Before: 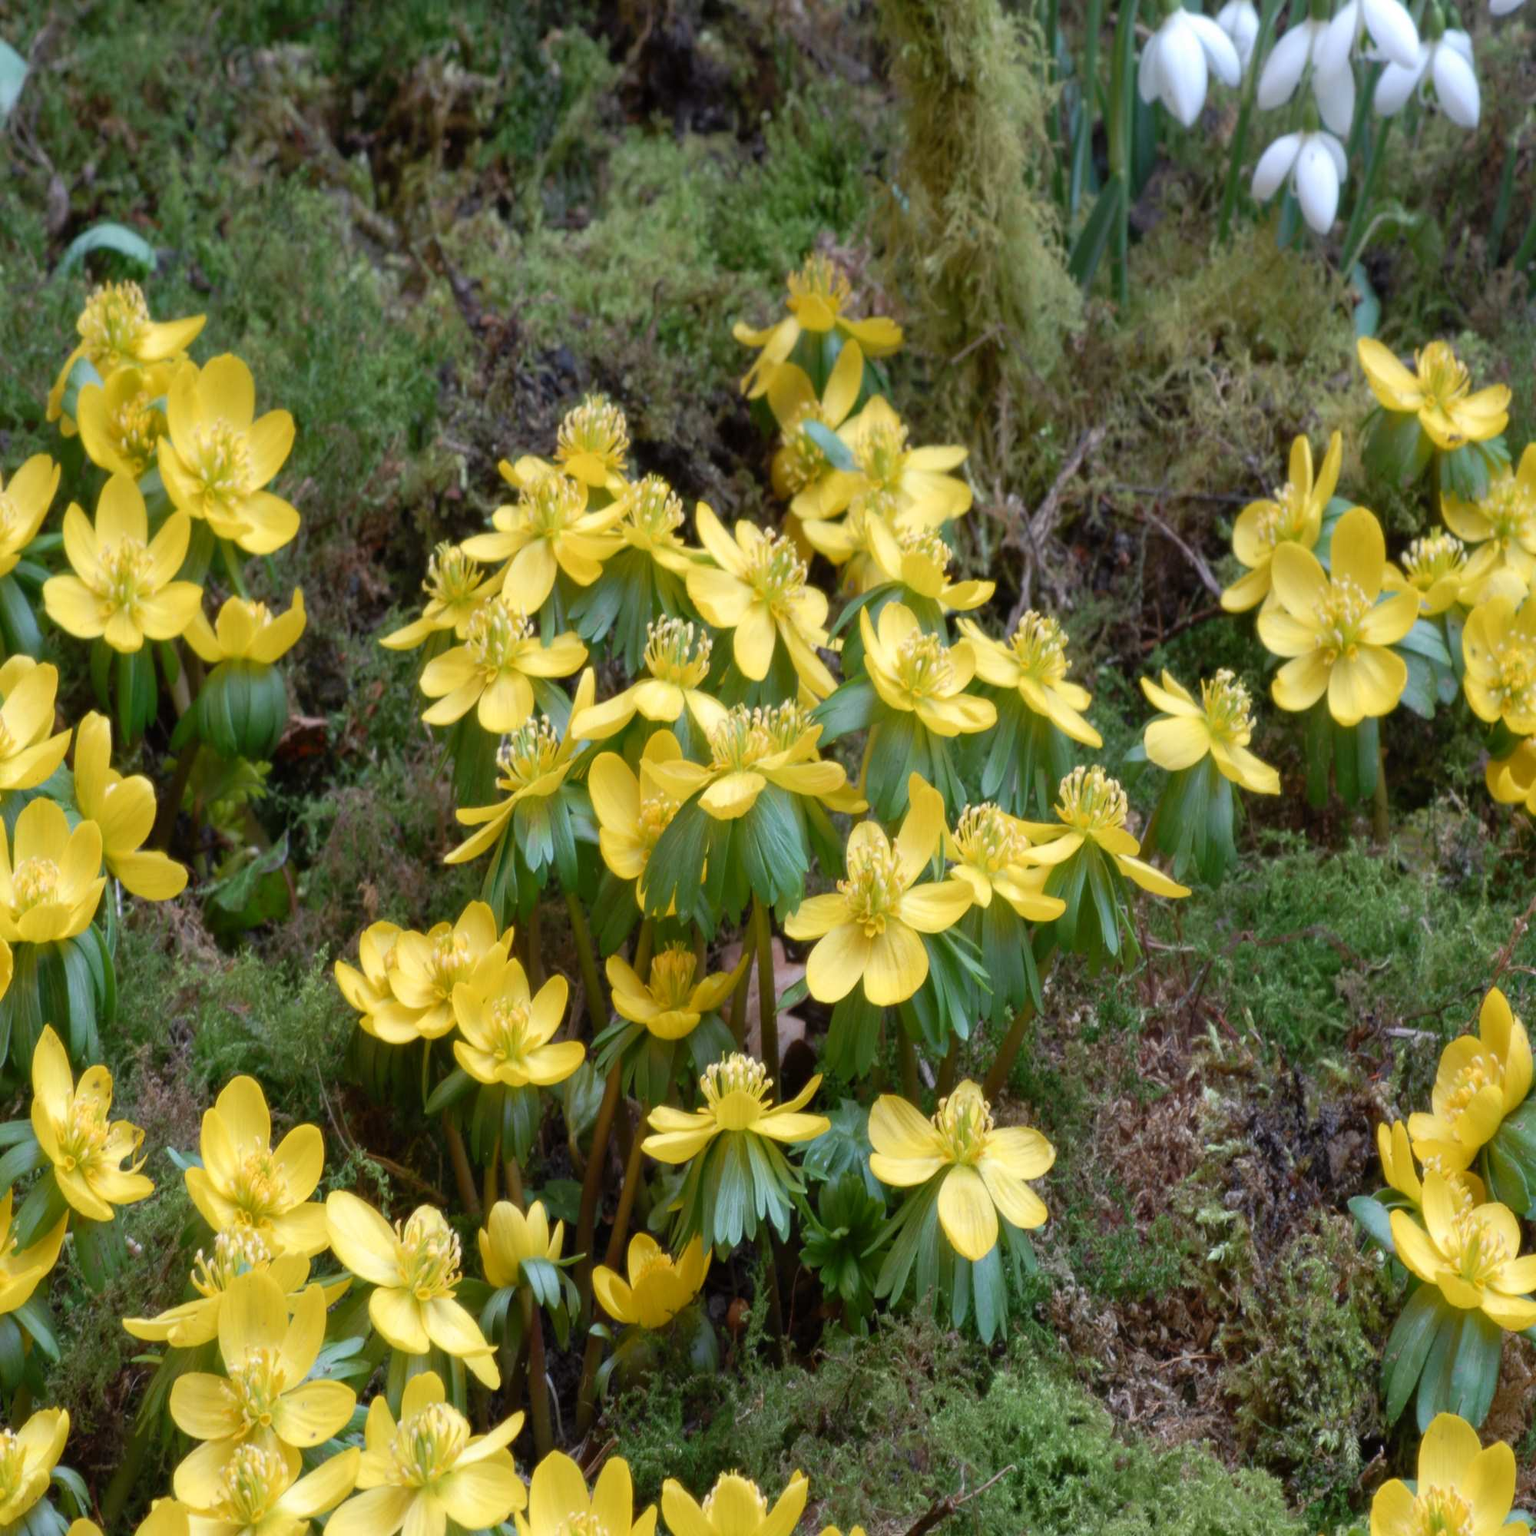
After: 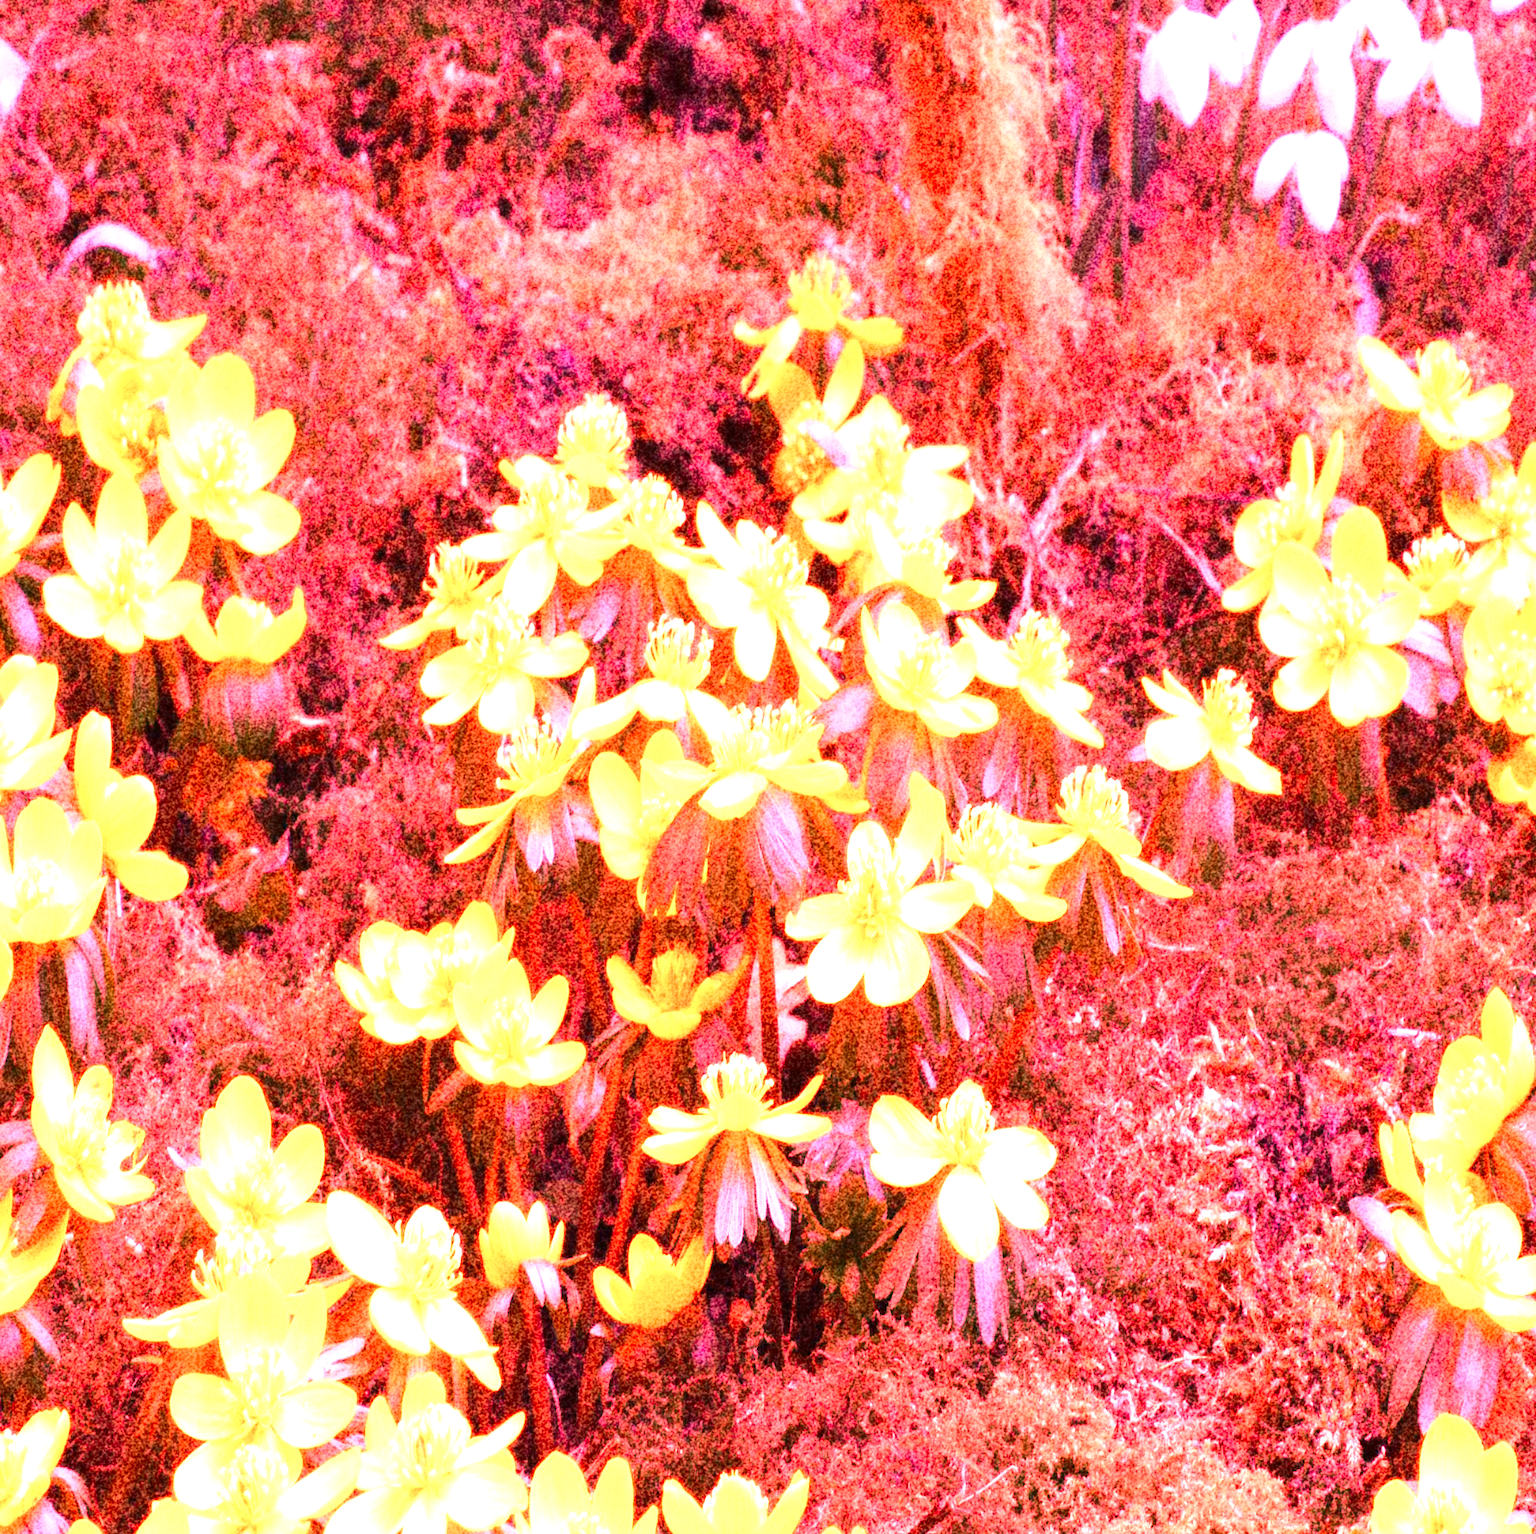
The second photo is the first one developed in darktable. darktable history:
white balance: red 4.26, blue 1.802
grain: coarseness 30.02 ISO, strength 100%
velvia: on, module defaults
crop: top 0.05%, bottom 0.098%
